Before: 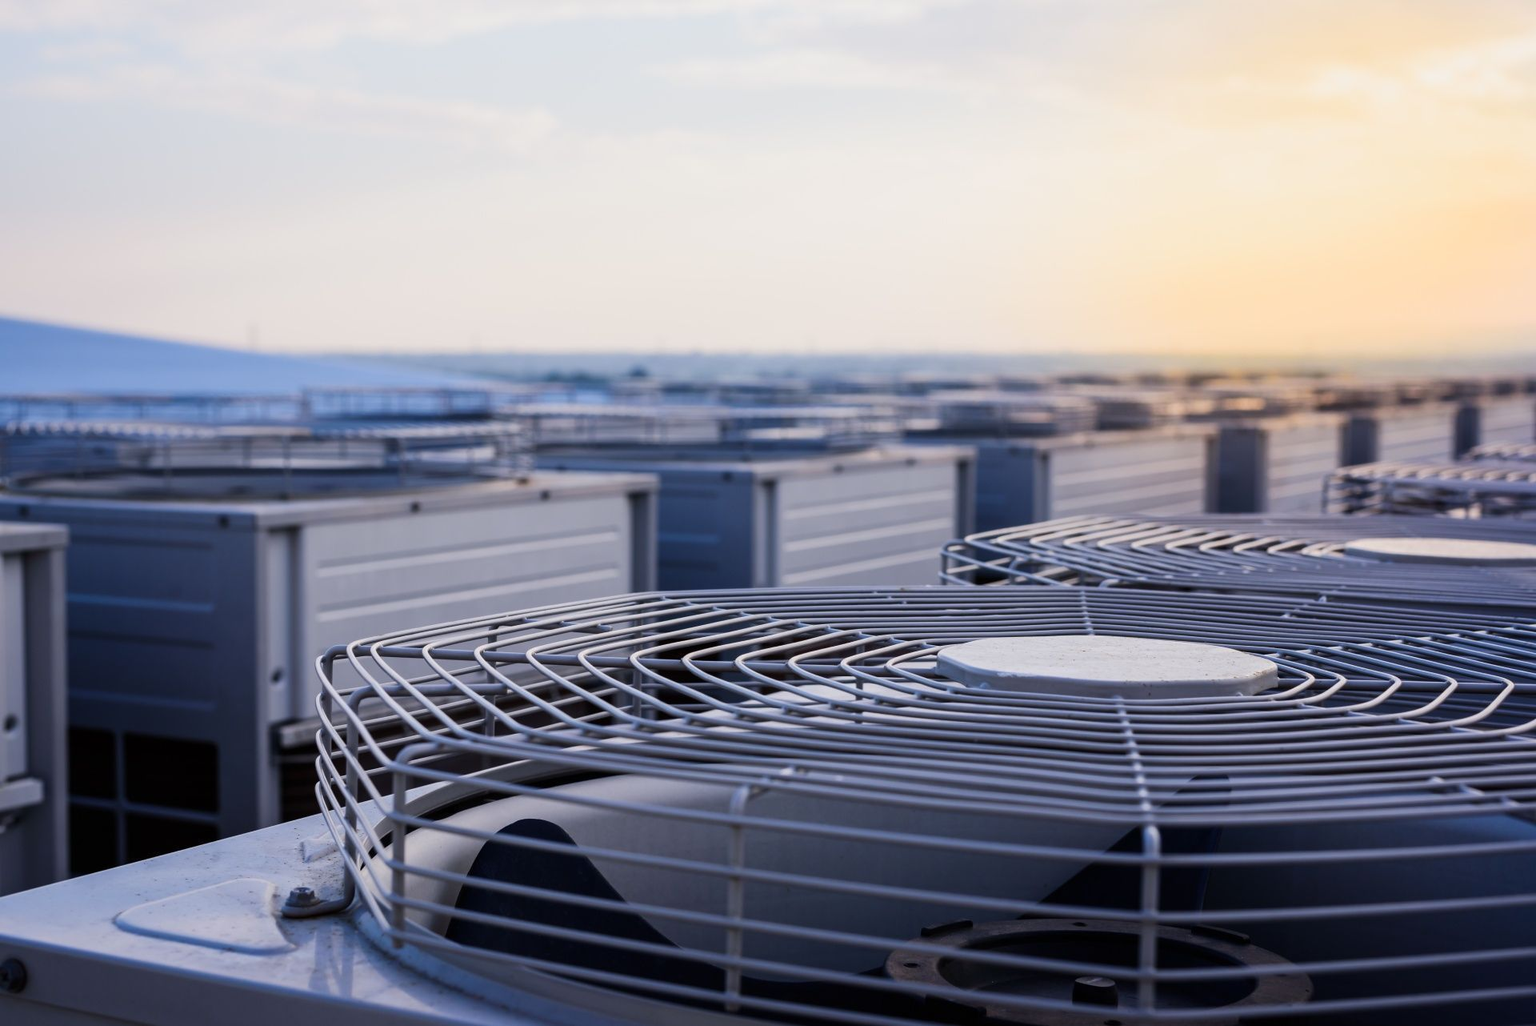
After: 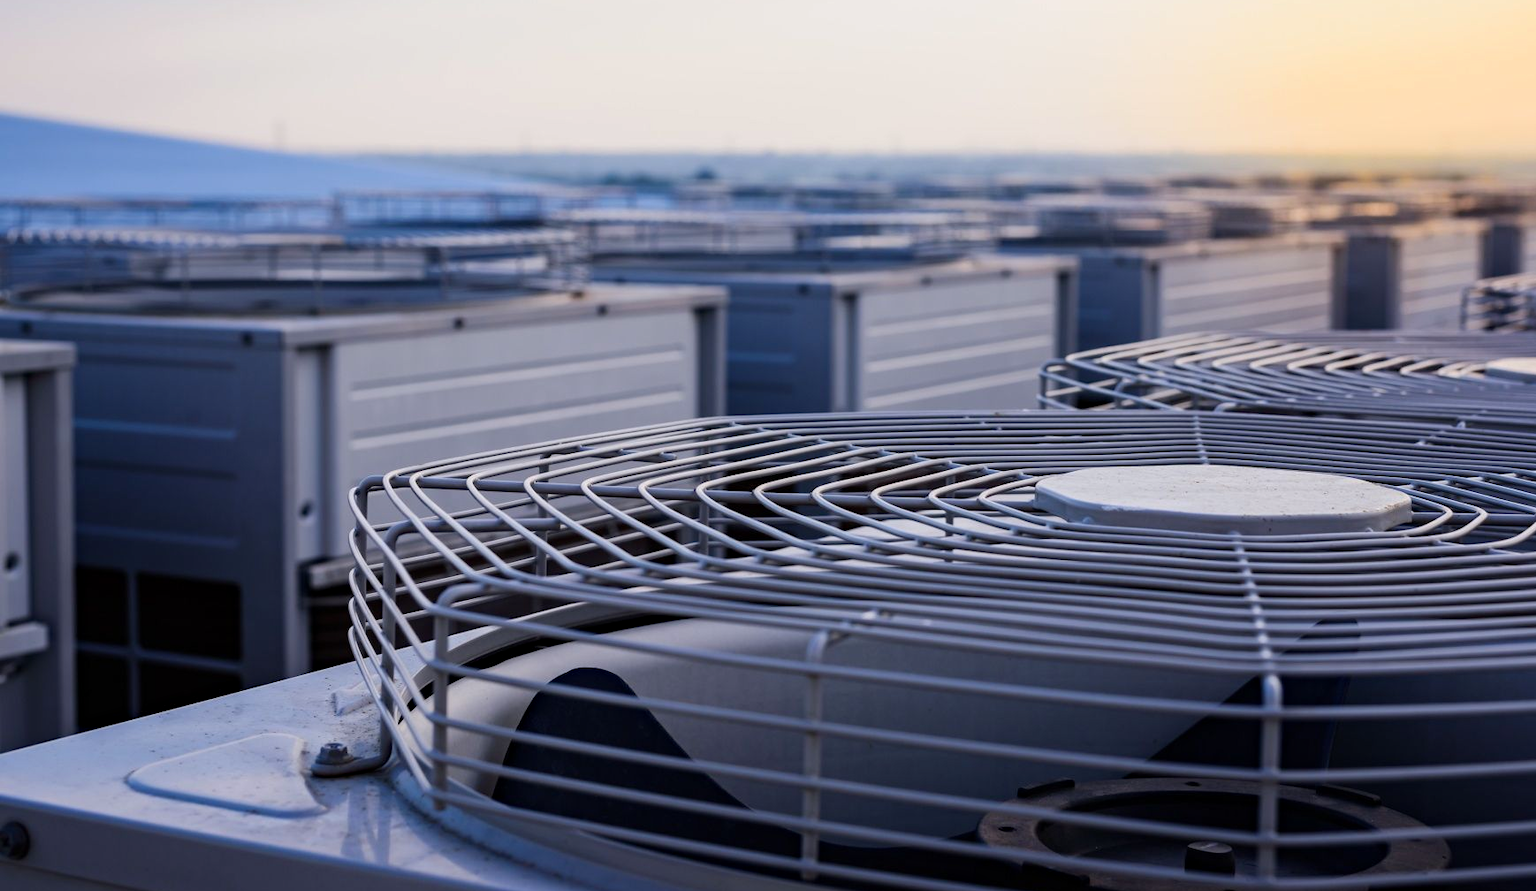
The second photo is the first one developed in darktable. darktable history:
haze removal: strength 0.12, distance 0.25, compatibility mode true, adaptive false
crop: top 20.916%, right 9.437%, bottom 0.316%
